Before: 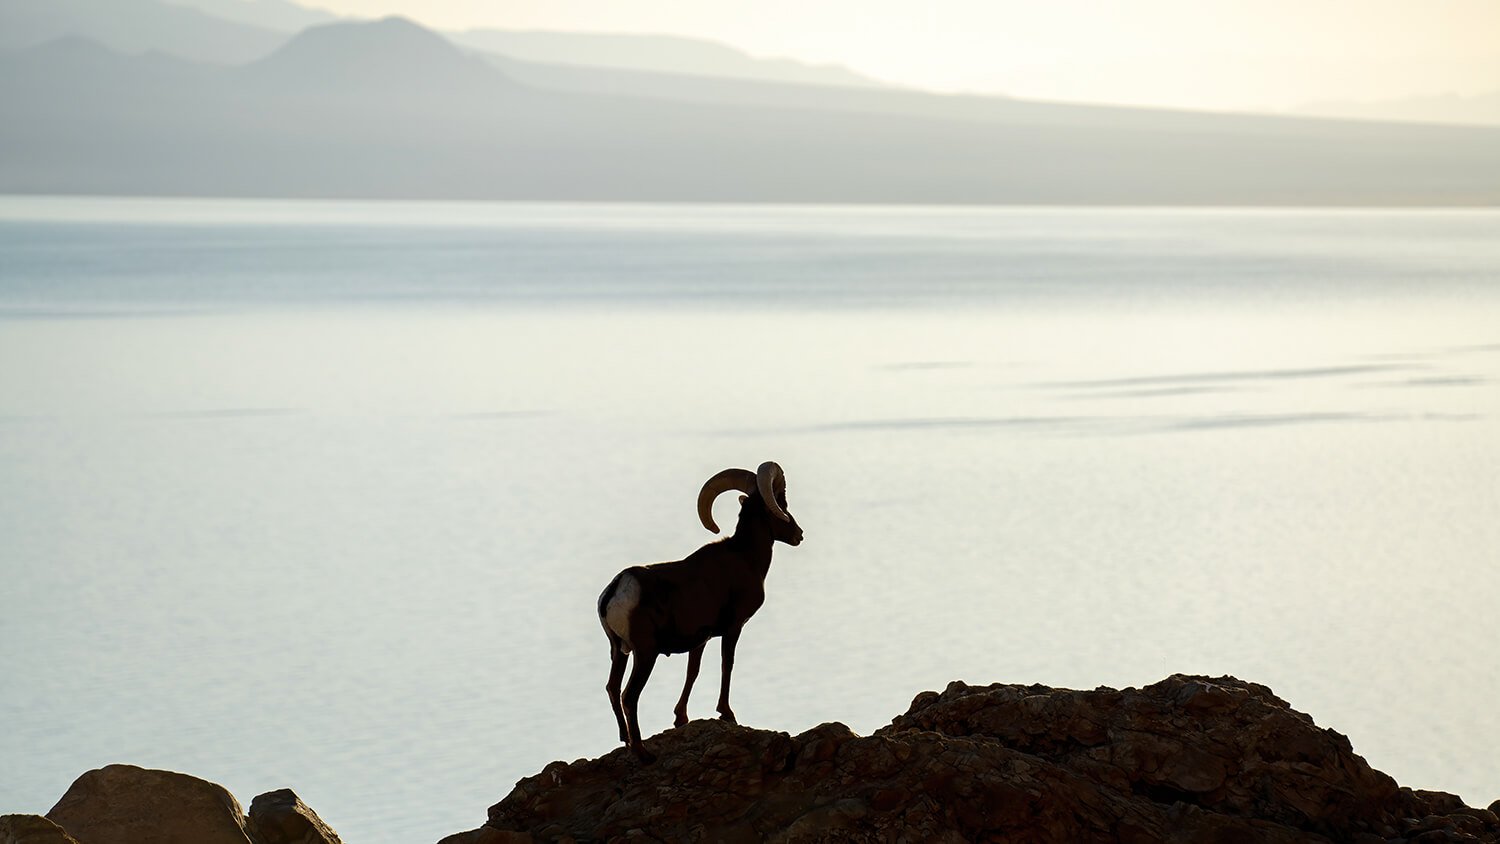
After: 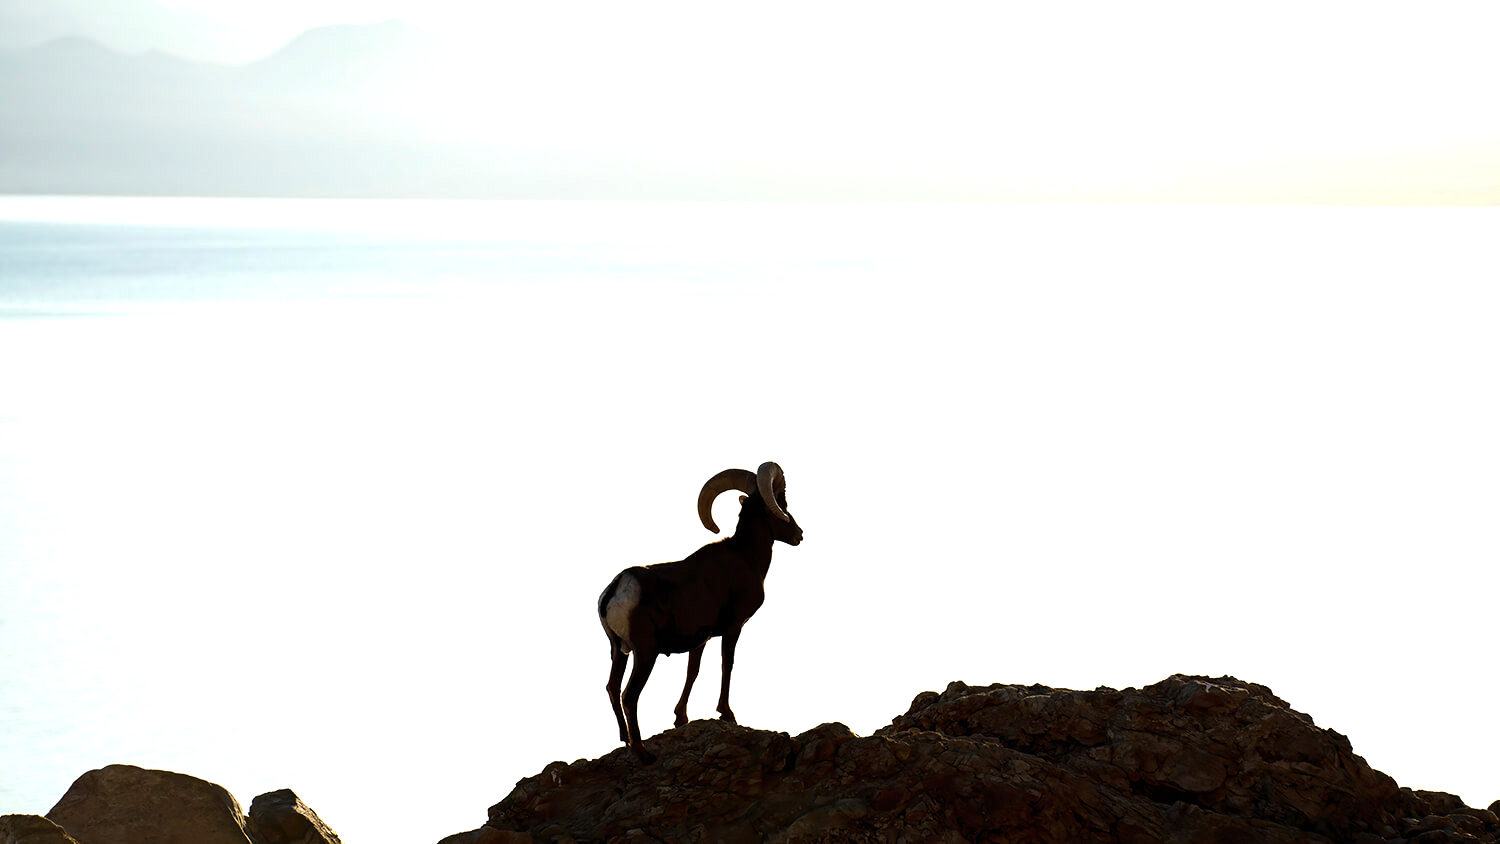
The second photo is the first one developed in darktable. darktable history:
tone equalizer: -8 EV -0.417 EV, -7 EV -0.389 EV, -6 EV -0.333 EV, -5 EV -0.222 EV, -3 EV 0.222 EV, -2 EV 0.333 EV, -1 EV 0.389 EV, +0 EV 0.417 EV, edges refinement/feathering 500, mask exposure compensation -1.57 EV, preserve details no
exposure: exposure 0.564 EV, compensate highlight preservation false
